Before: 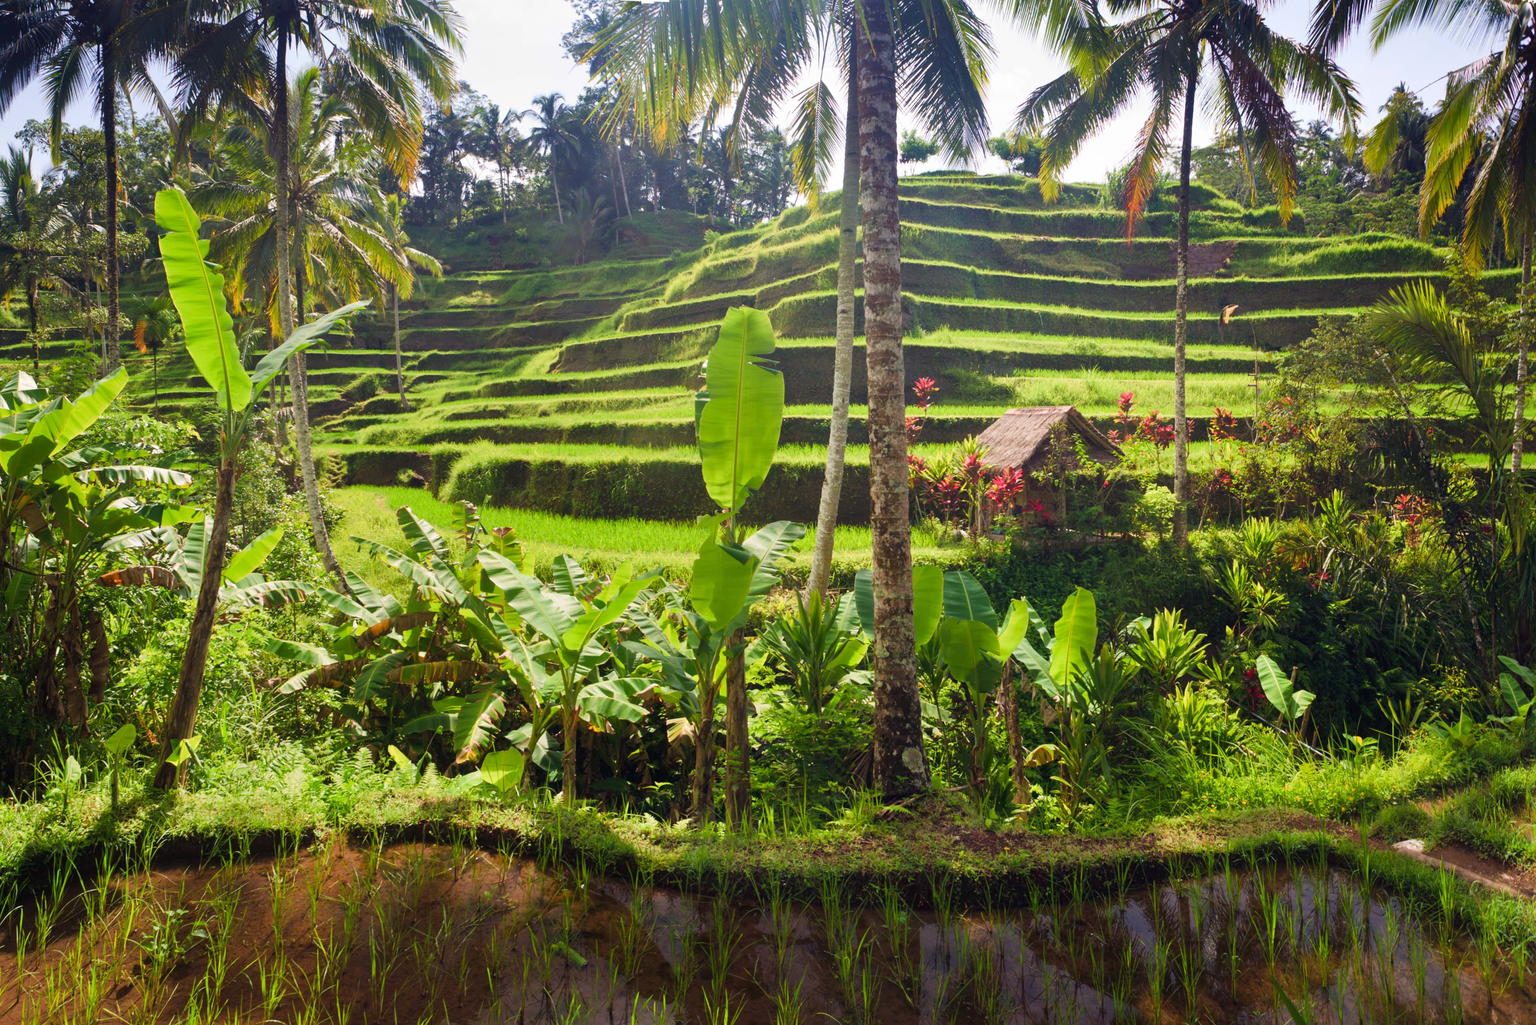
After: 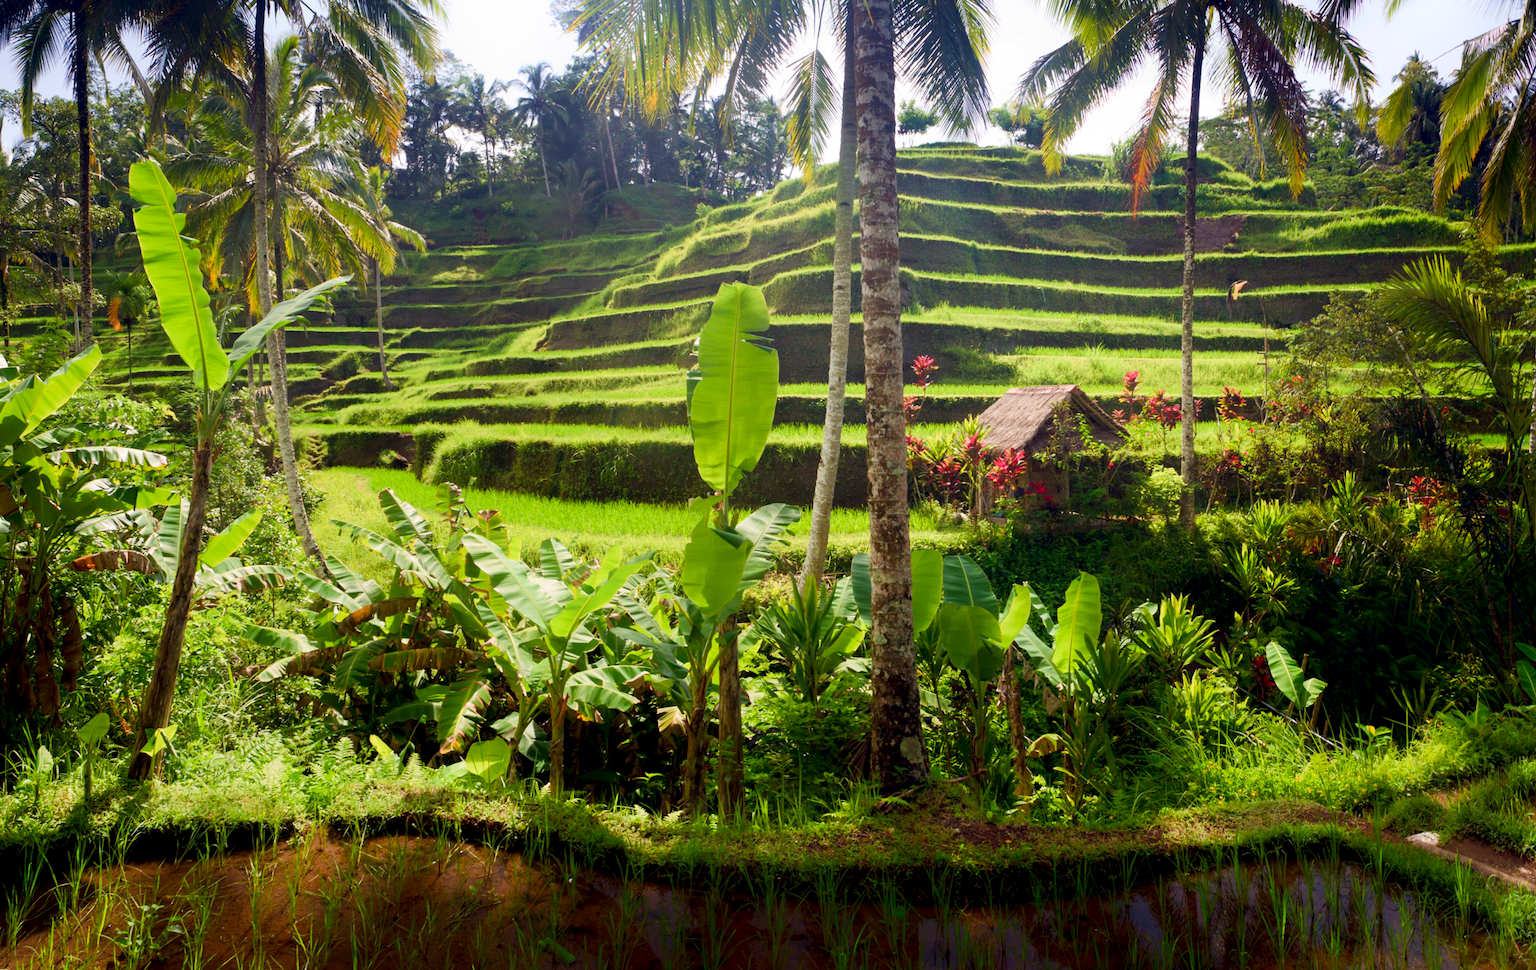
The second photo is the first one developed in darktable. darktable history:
exposure: black level correction 0.01, exposure 0.011 EV, compensate highlight preservation false
shadows and highlights: shadows -54.3, highlights 86.09, soften with gaussian
crop: left 1.964%, top 3.251%, right 1.122%, bottom 4.933%
